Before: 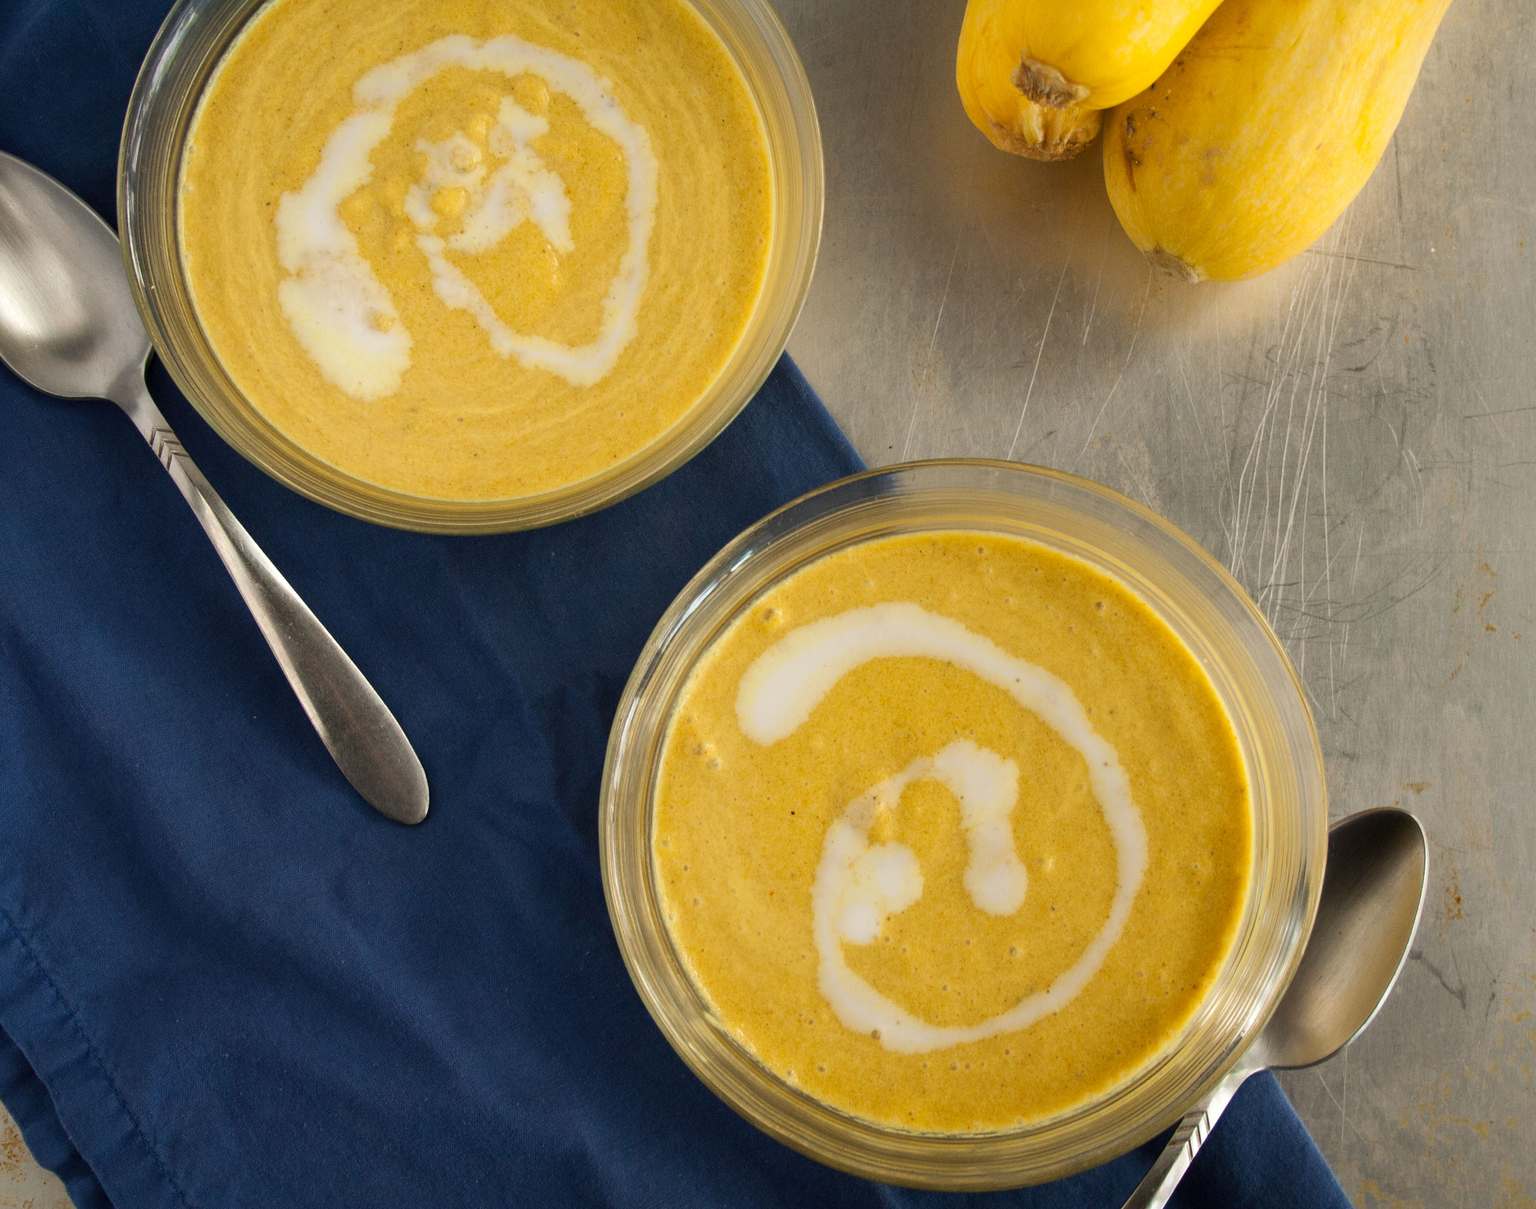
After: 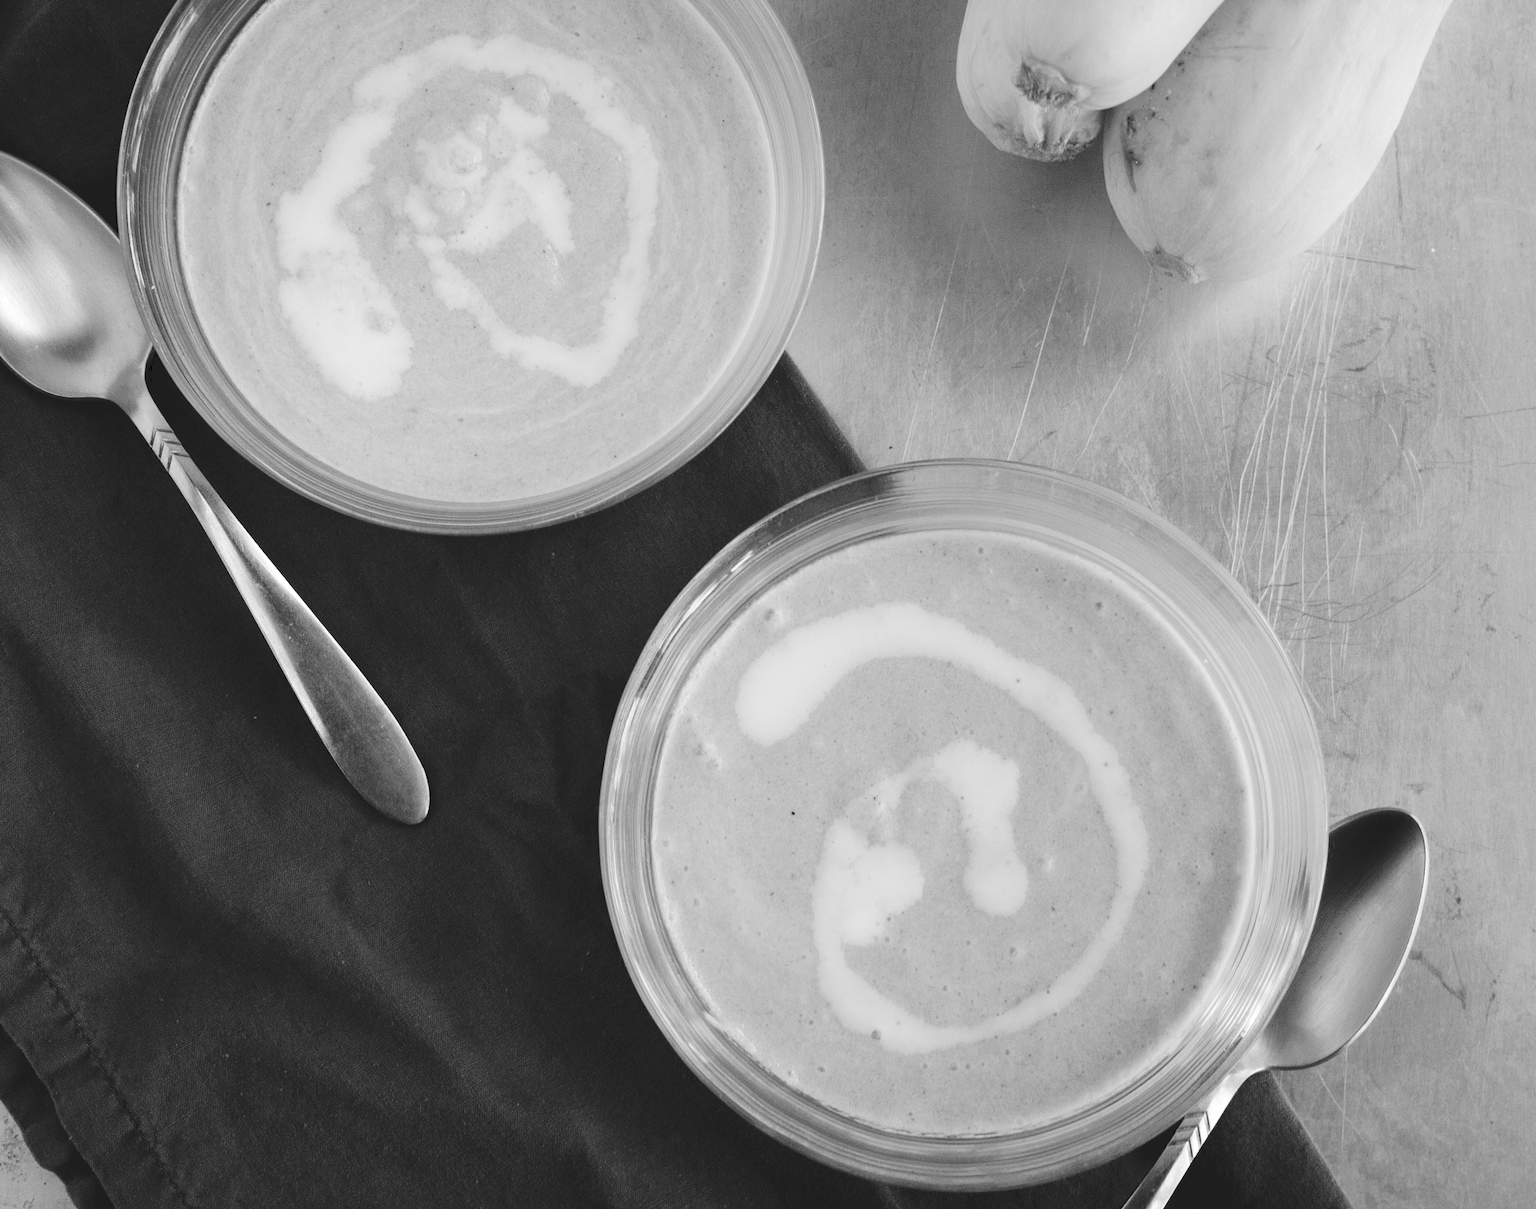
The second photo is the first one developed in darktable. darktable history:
tone curve: curves: ch0 [(0, 0) (0.003, 0.112) (0.011, 0.115) (0.025, 0.111) (0.044, 0.114) (0.069, 0.126) (0.1, 0.144) (0.136, 0.164) (0.177, 0.196) (0.224, 0.249) (0.277, 0.316) (0.335, 0.401) (0.399, 0.487) (0.468, 0.571) (0.543, 0.647) (0.623, 0.728) (0.709, 0.795) (0.801, 0.866) (0.898, 0.933) (1, 1)], preserve colors none
color balance rgb: perceptual saturation grading › global saturation 35%, perceptual saturation grading › highlights -30%, perceptual saturation grading › shadows 35%, perceptual brilliance grading › global brilliance 3%, perceptual brilliance grading › highlights -3%, perceptual brilliance grading › shadows 3%
monochrome: on, module defaults
